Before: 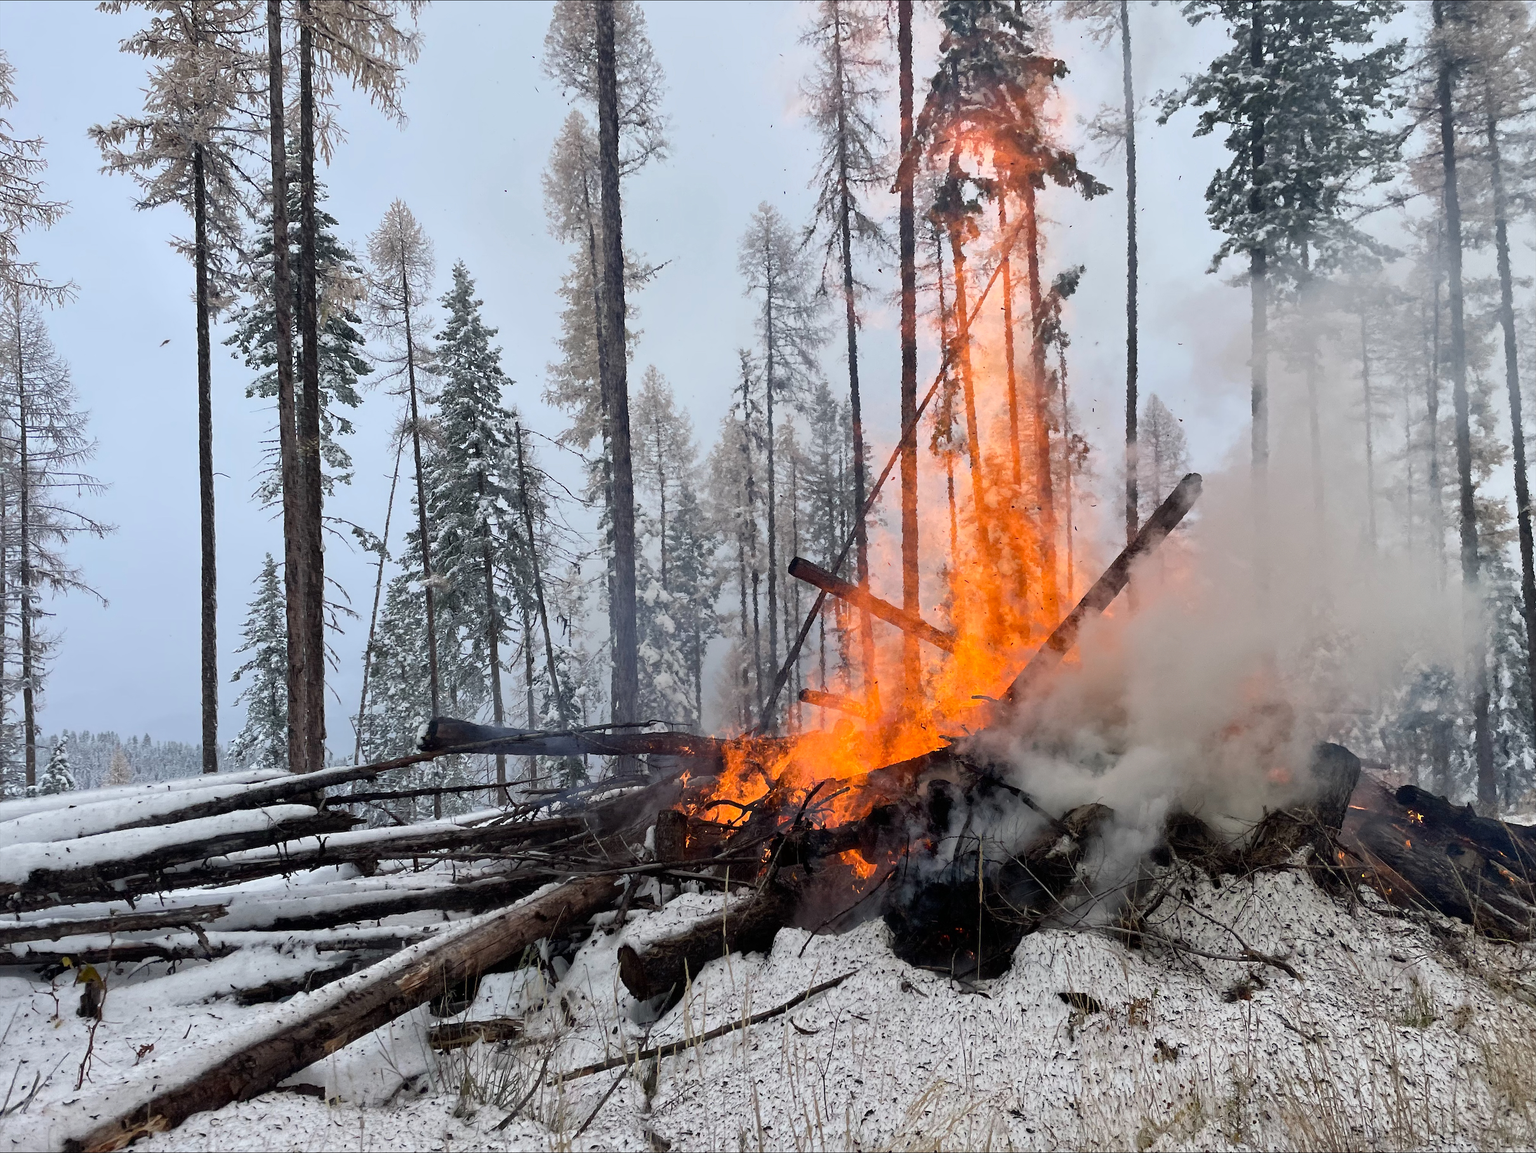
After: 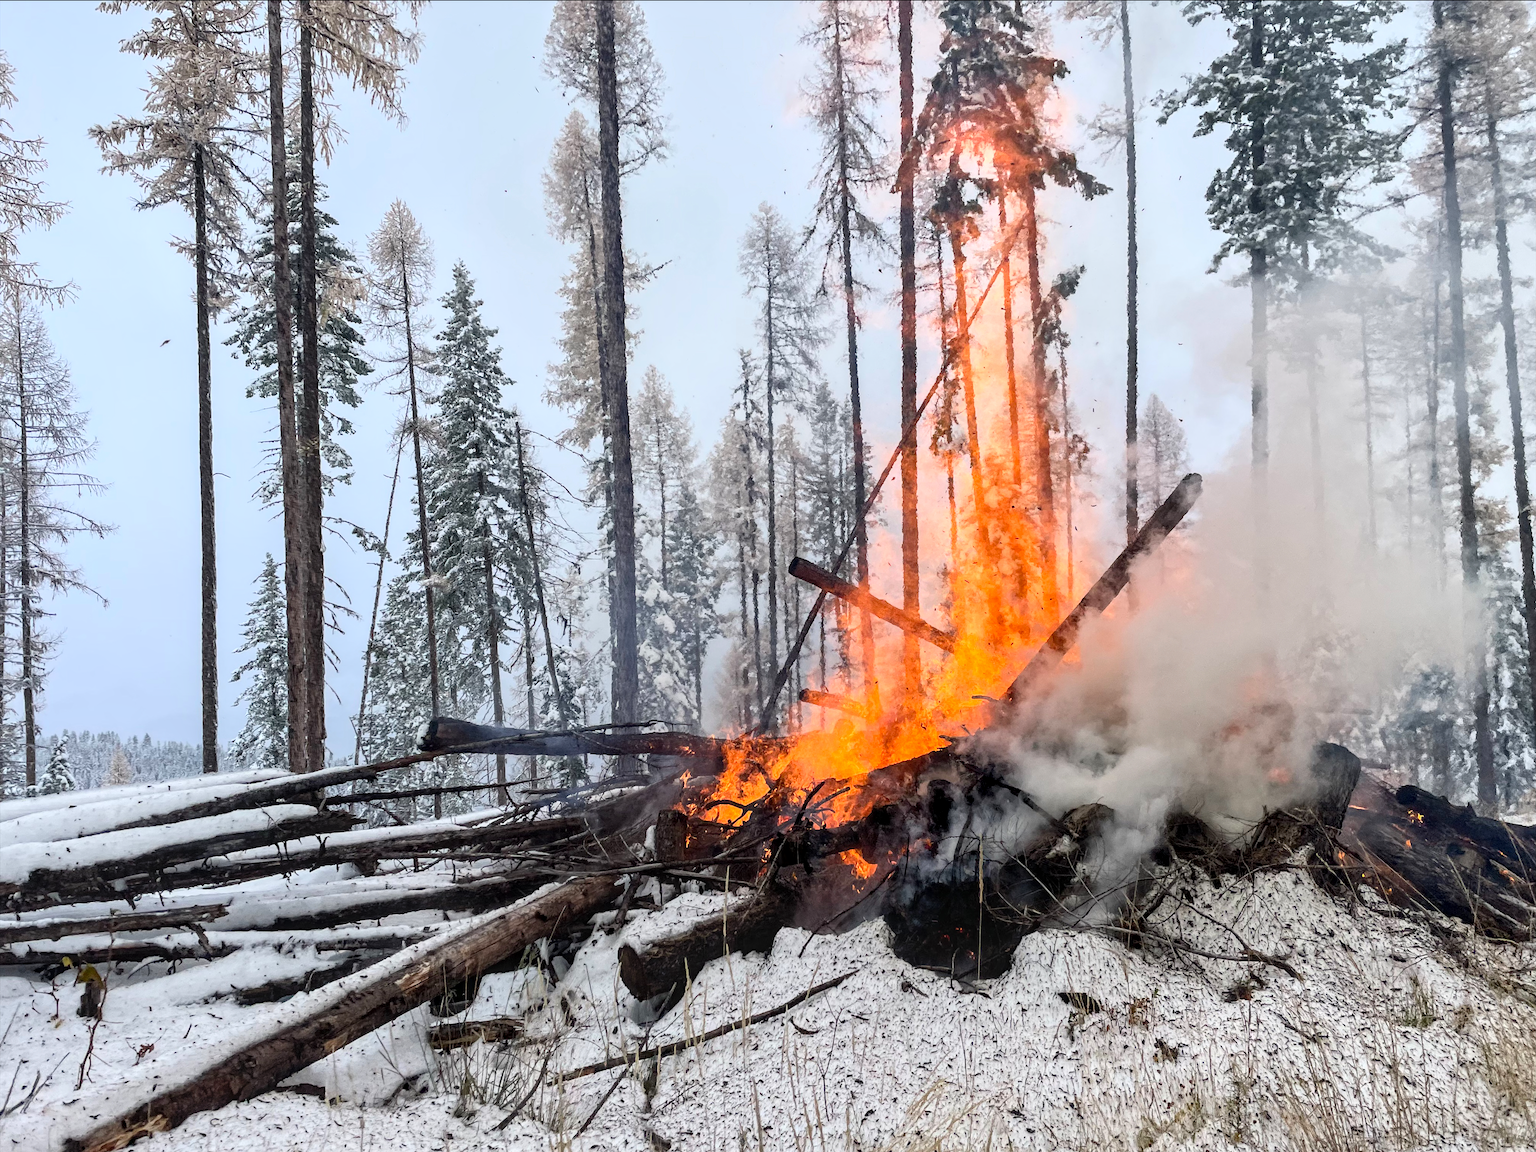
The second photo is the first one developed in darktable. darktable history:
contrast brightness saturation: contrast 0.2, brightness 0.15, saturation 0.14
local contrast: on, module defaults
